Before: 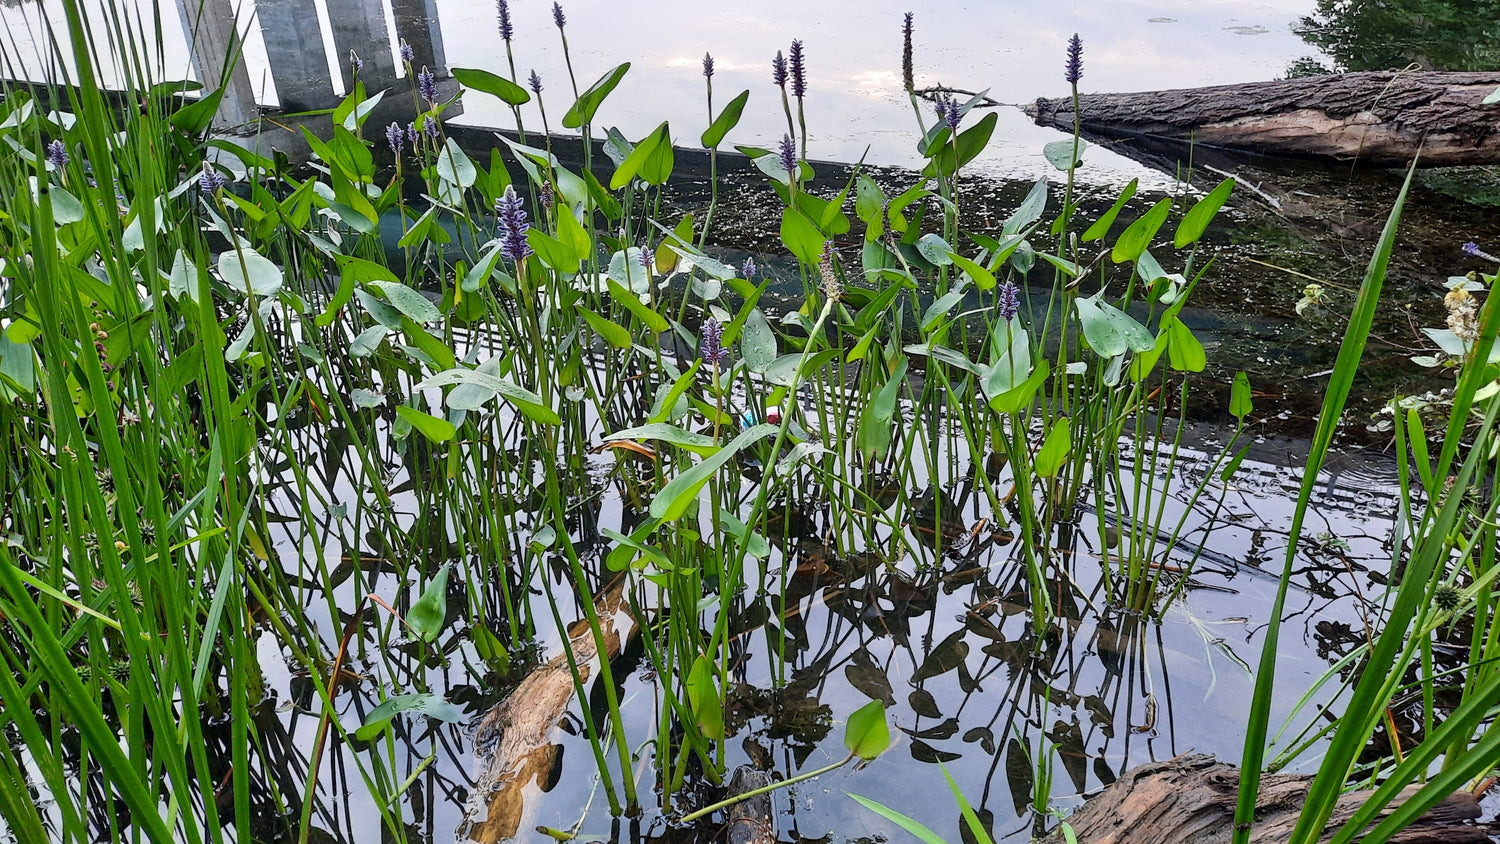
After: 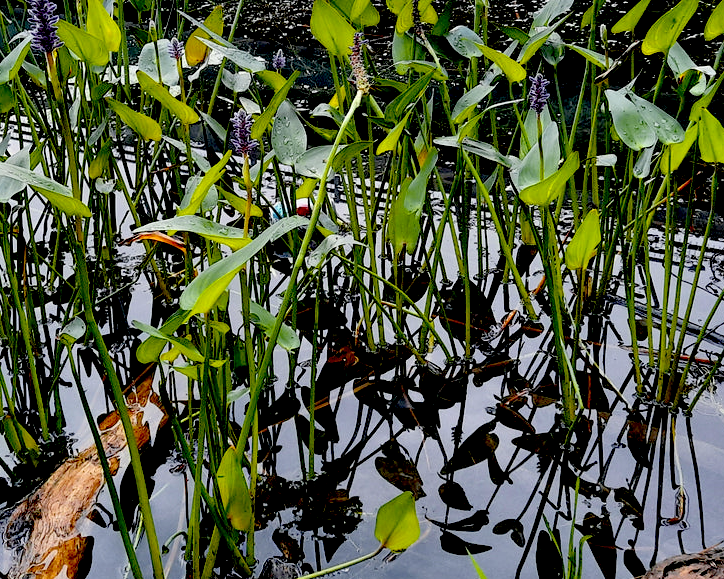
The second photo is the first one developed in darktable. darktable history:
exposure: black level correction 0.056, exposure -0.039 EV, compensate highlight preservation false
crop: left 31.379%, top 24.658%, right 20.326%, bottom 6.628%
color zones: curves: ch0 [(0, 0.511) (0.143, 0.531) (0.286, 0.56) (0.429, 0.5) (0.571, 0.5) (0.714, 0.5) (0.857, 0.5) (1, 0.5)]; ch1 [(0, 0.525) (0.143, 0.705) (0.286, 0.715) (0.429, 0.35) (0.571, 0.35) (0.714, 0.35) (0.857, 0.4) (1, 0.4)]; ch2 [(0, 0.572) (0.143, 0.512) (0.286, 0.473) (0.429, 0.45) (0.571, 0.5) (0.714, 0.5) (0.857, 0.518) (1, 0.518)]
